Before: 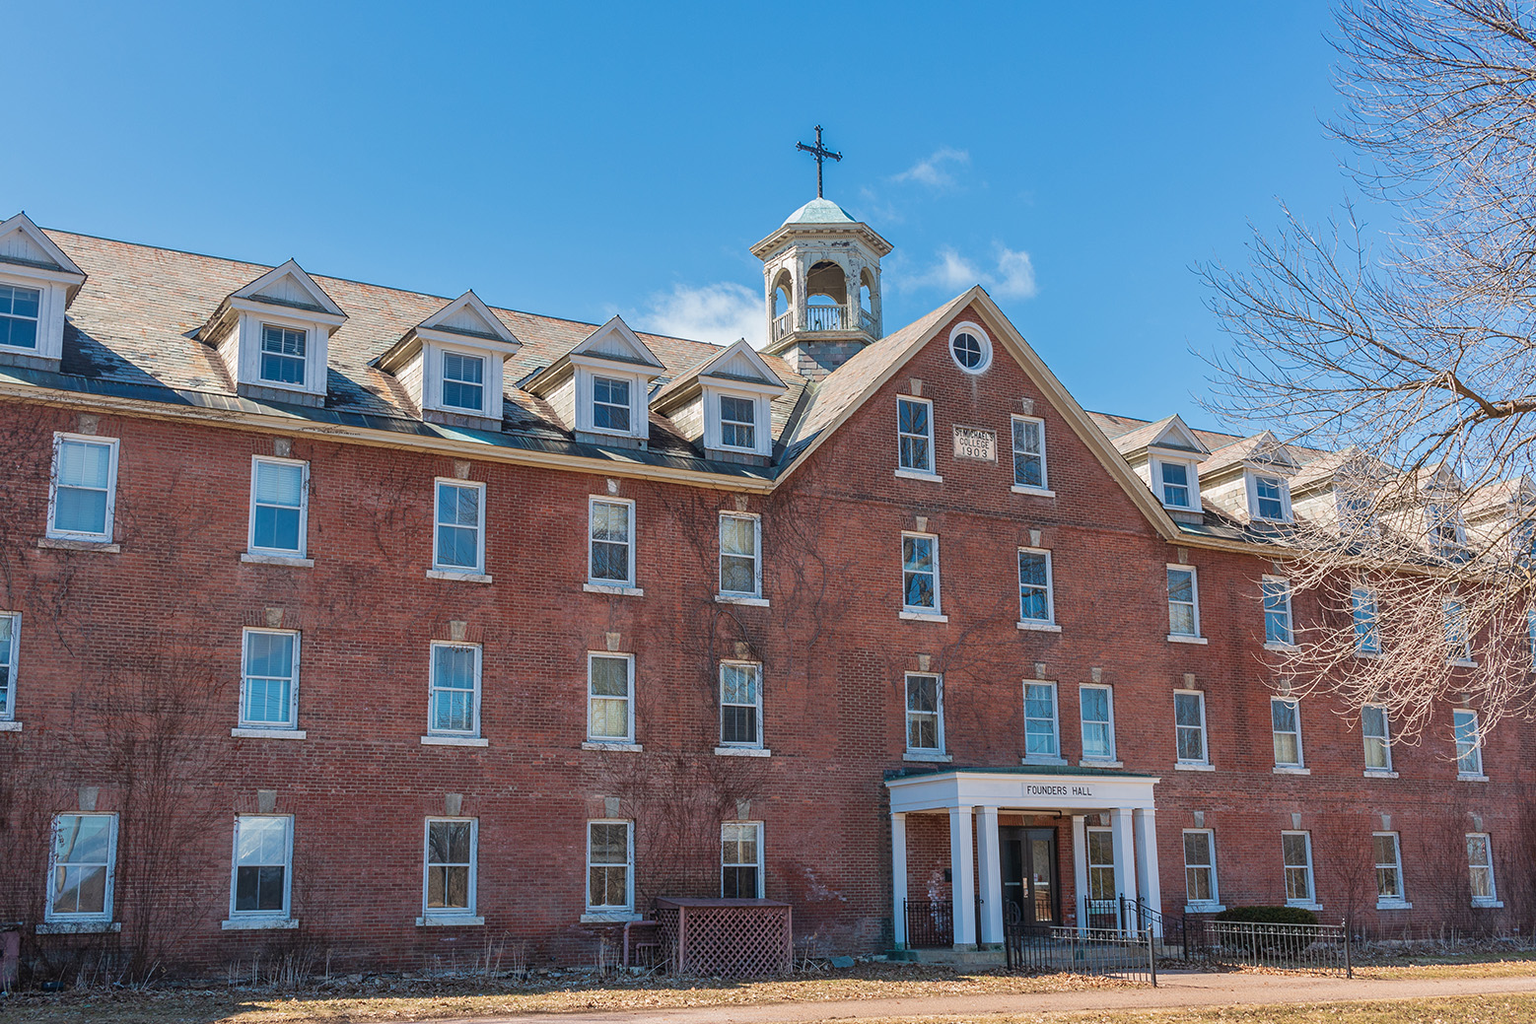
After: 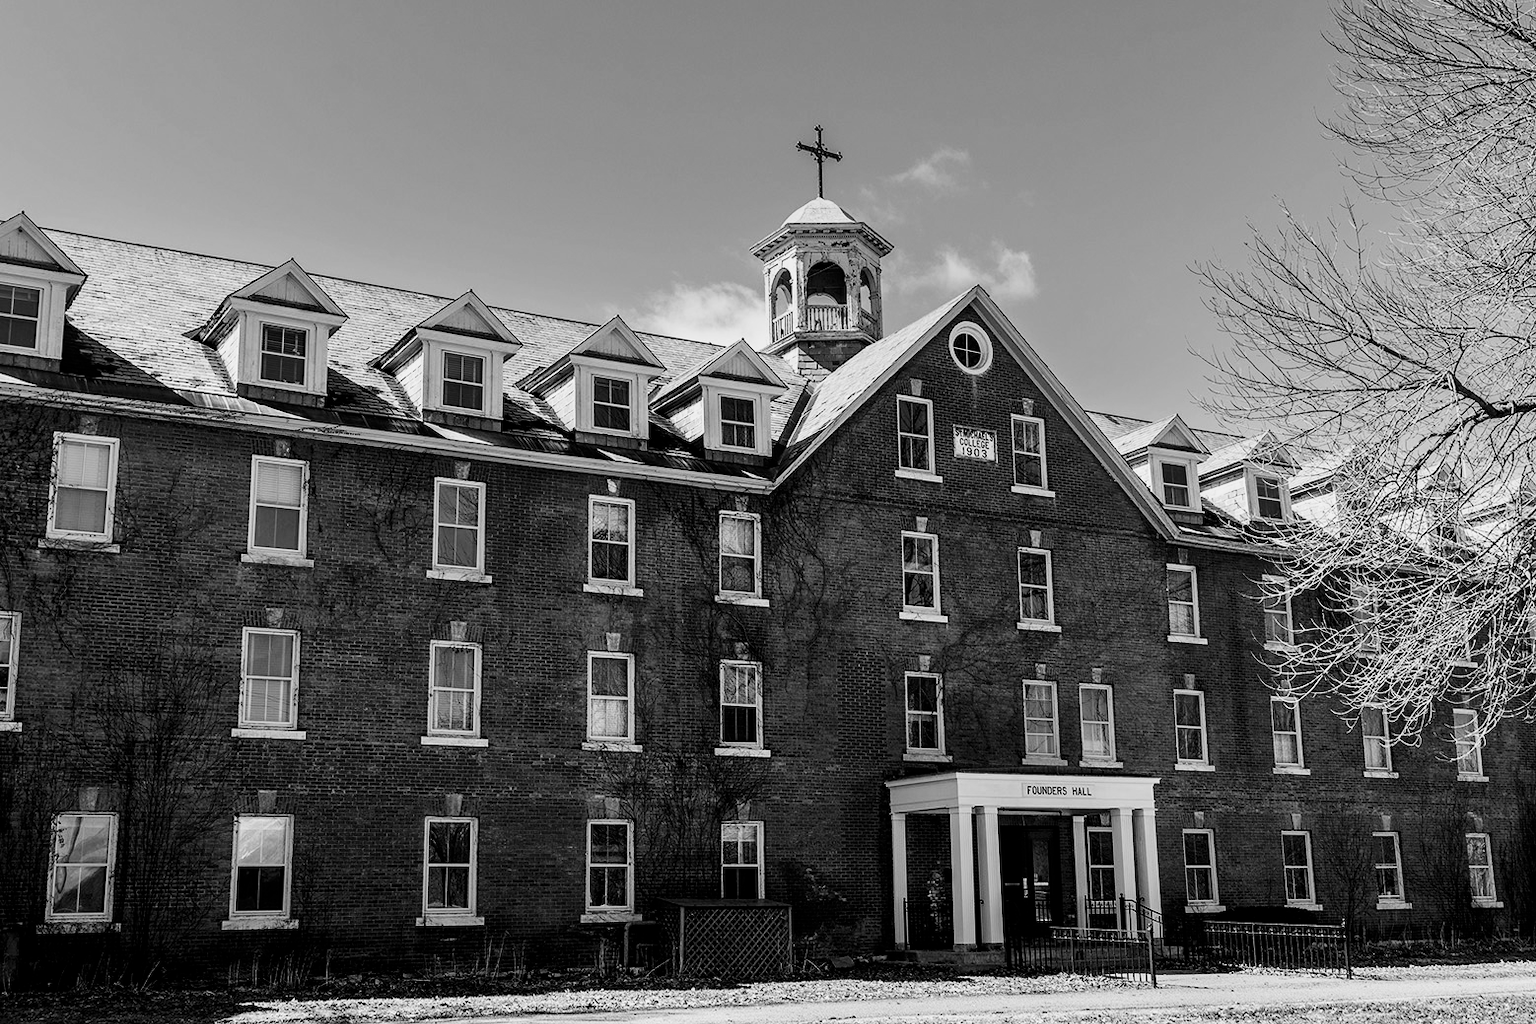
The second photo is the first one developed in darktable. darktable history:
monochrome: a 73.58, b 64.21
filmic rgb: black relative exposure -3.75 EV, white relative exposure 2.4 EV, dynamic range scaling -50%, hardness 3.42, latitude 30%, contrast 1.8
contrast brightness saturation: contrast 0.12, brightness -0.12, saturation 0.2
